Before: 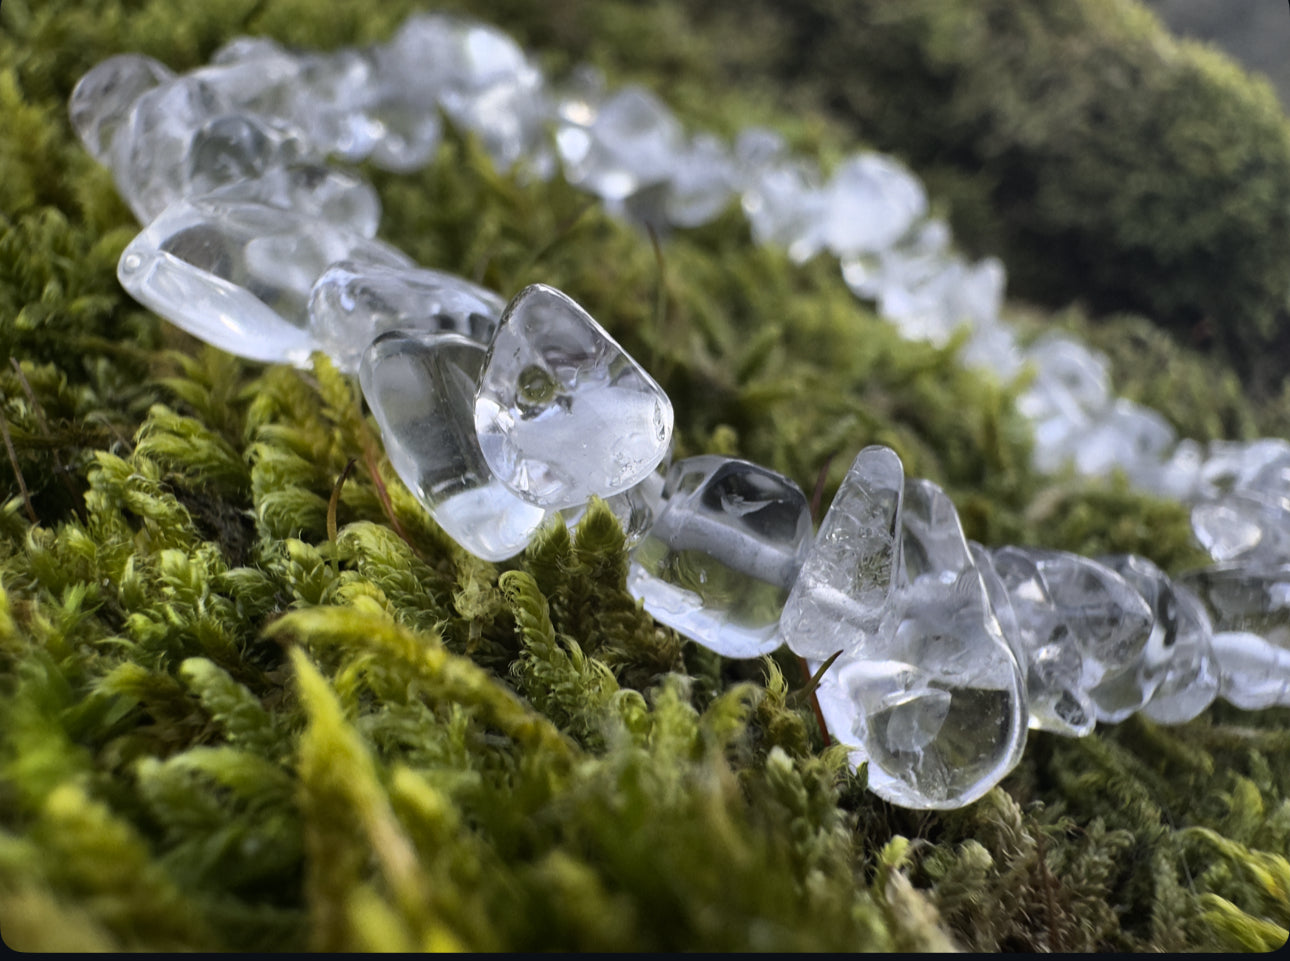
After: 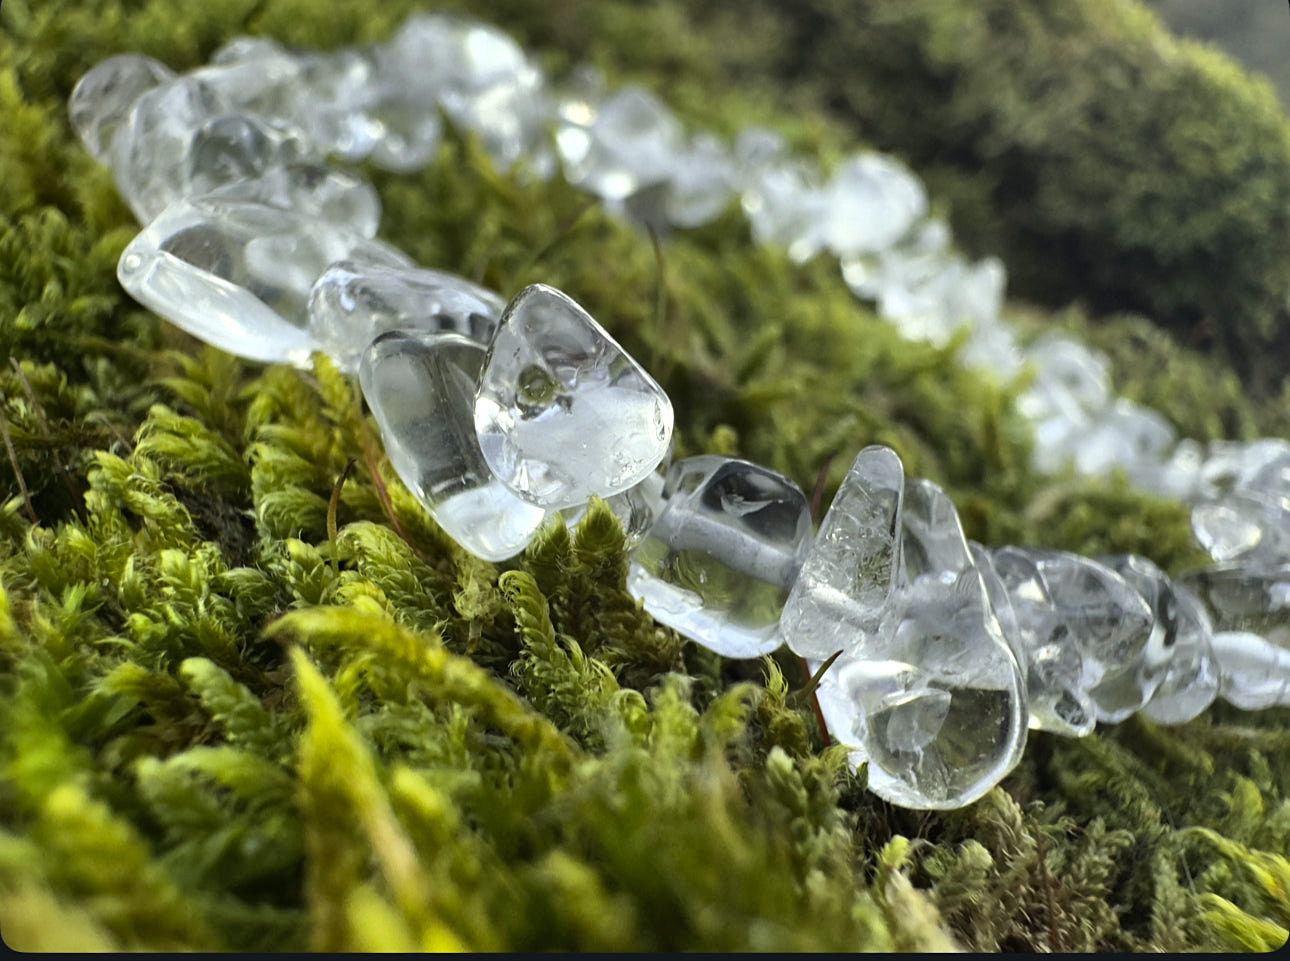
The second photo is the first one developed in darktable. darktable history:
sharpen: amount 0.2
exposure: exposure 0.3 EV, compensate highlight preservation false
color correction: highlights a* -5.94, highlights b* 11.19
shadows and highlights: white point adjustment 0.05, highlights color adjustment 55.9%, soften with gaussian
